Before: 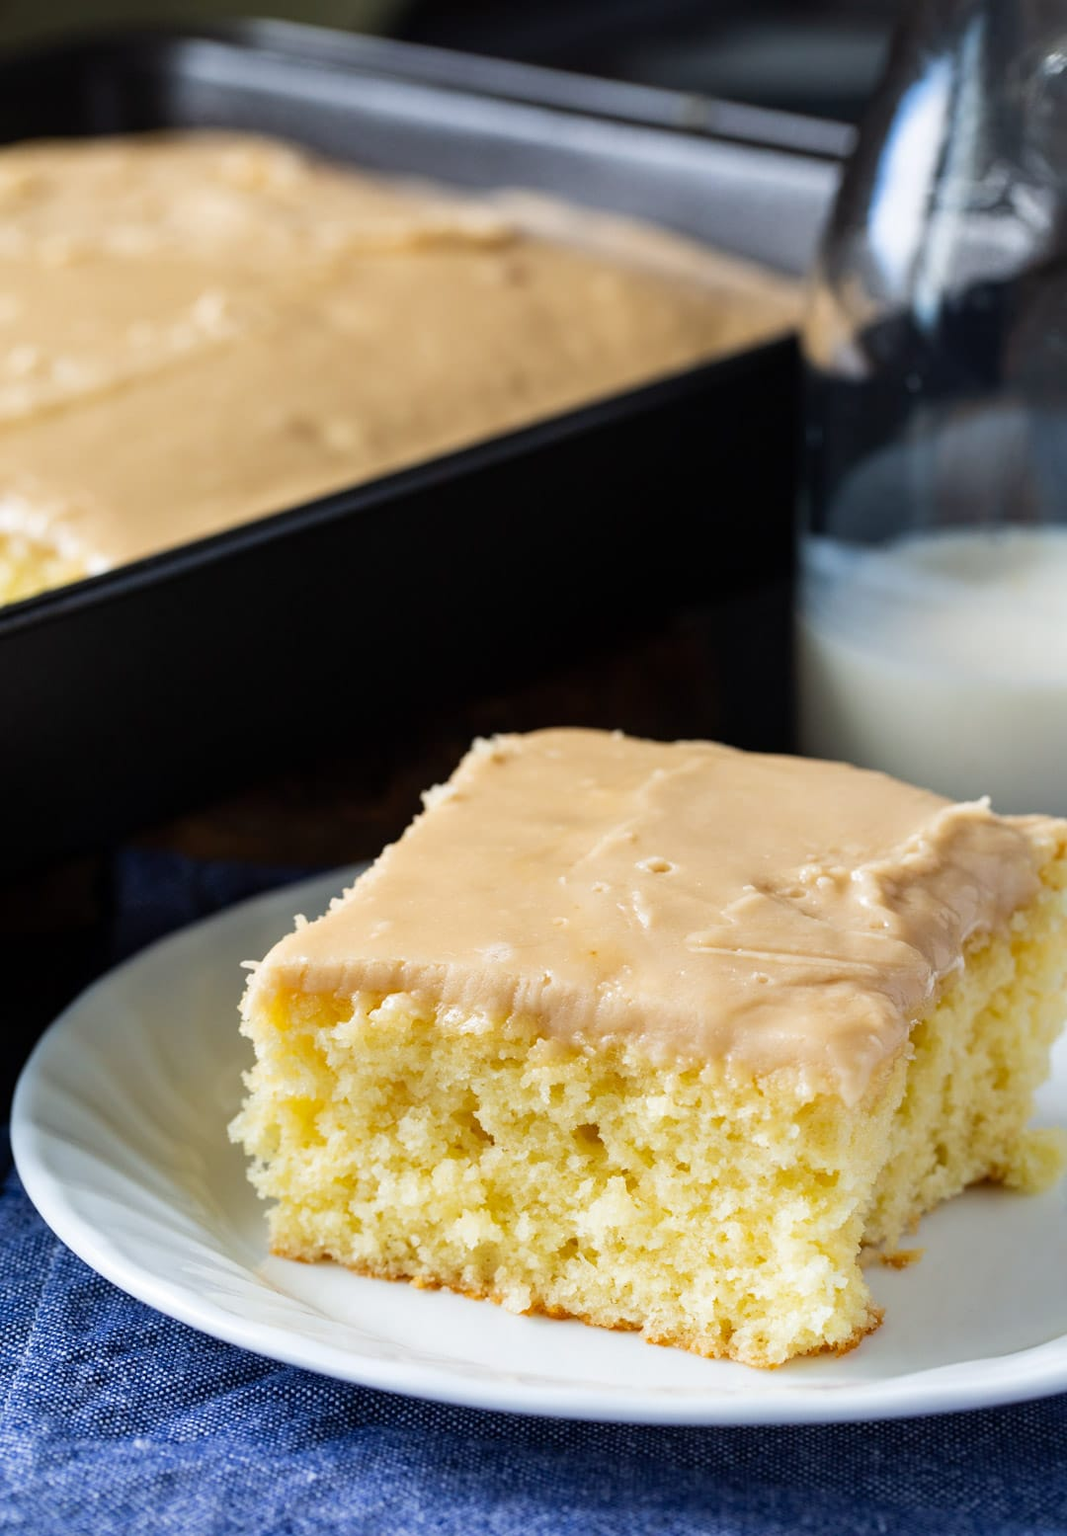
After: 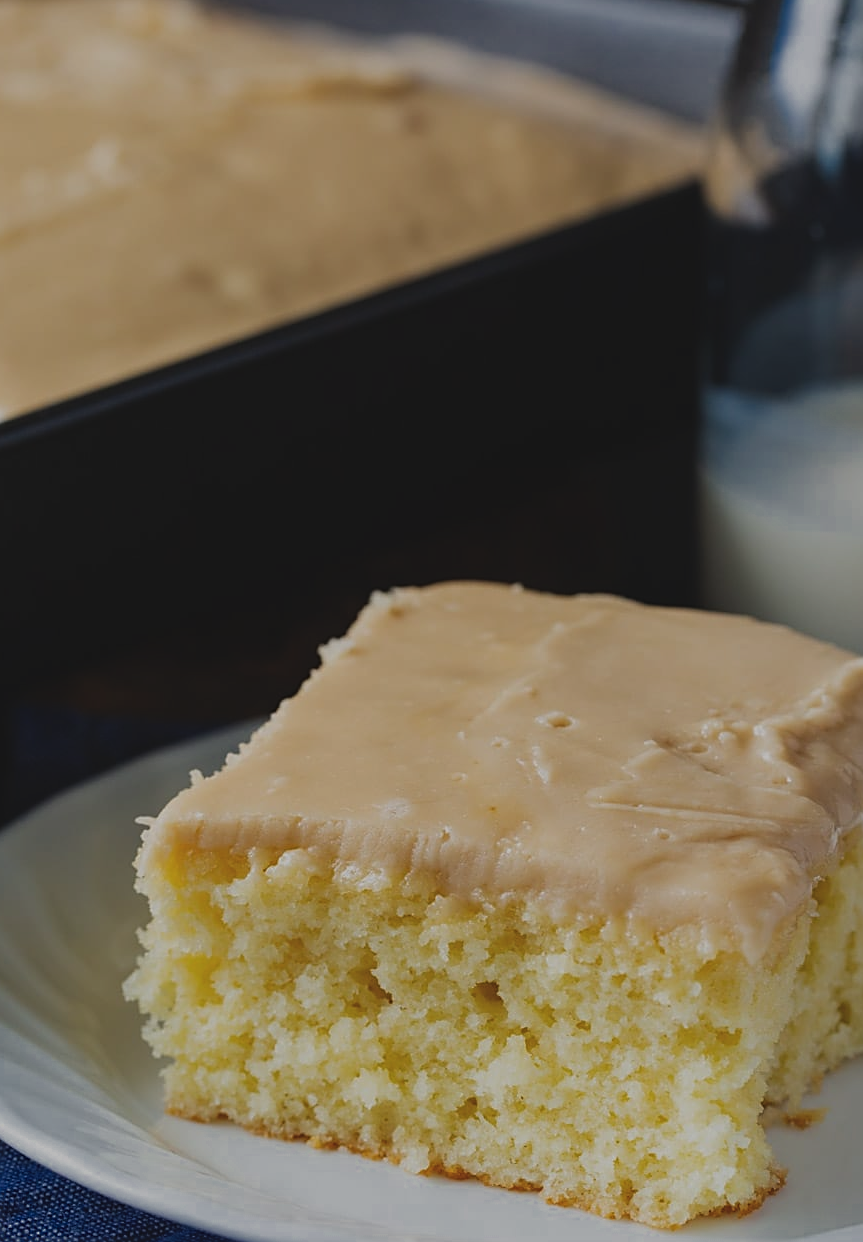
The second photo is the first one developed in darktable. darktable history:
sharpen: on, module defaults
color zones: curves: ch0 [(0, 0.497) (0.143, 0.5) (0.286, 0.5) (0.429, 0.483) (0.571, 0.116) (0.714, -0.006) (0.857, 0.28) (1, 0.497)]
exposure: black level correction -0.016, exposure -1.018 EV, compensate highlight preservation false
crop and rotate: left 10.071%, top 10.071%, right 10.02%, bottom 10.02%
